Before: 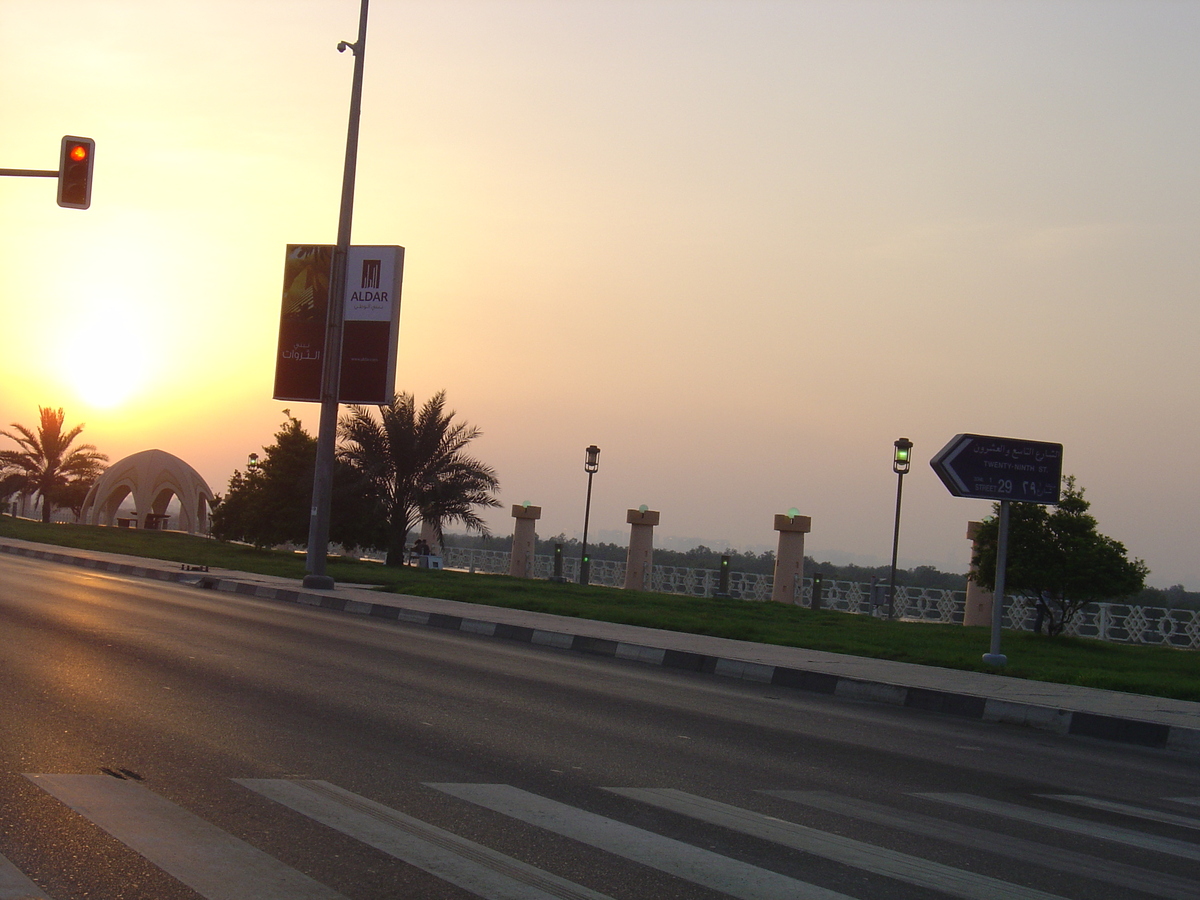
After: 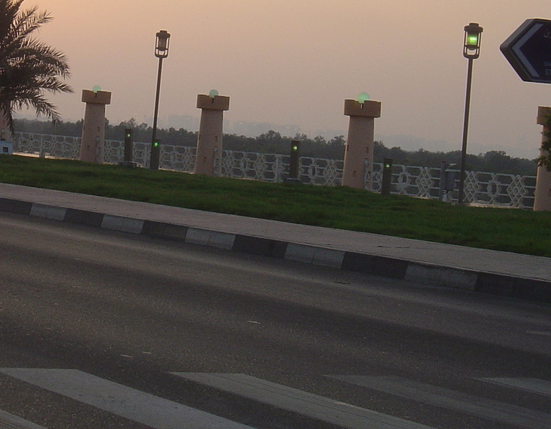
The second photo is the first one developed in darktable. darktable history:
crop: left 35.908%, top 46.148%, right 18.134%, bottom 6.145%
haze removal: strength -0.054, compatibility mode true, adaptive false
